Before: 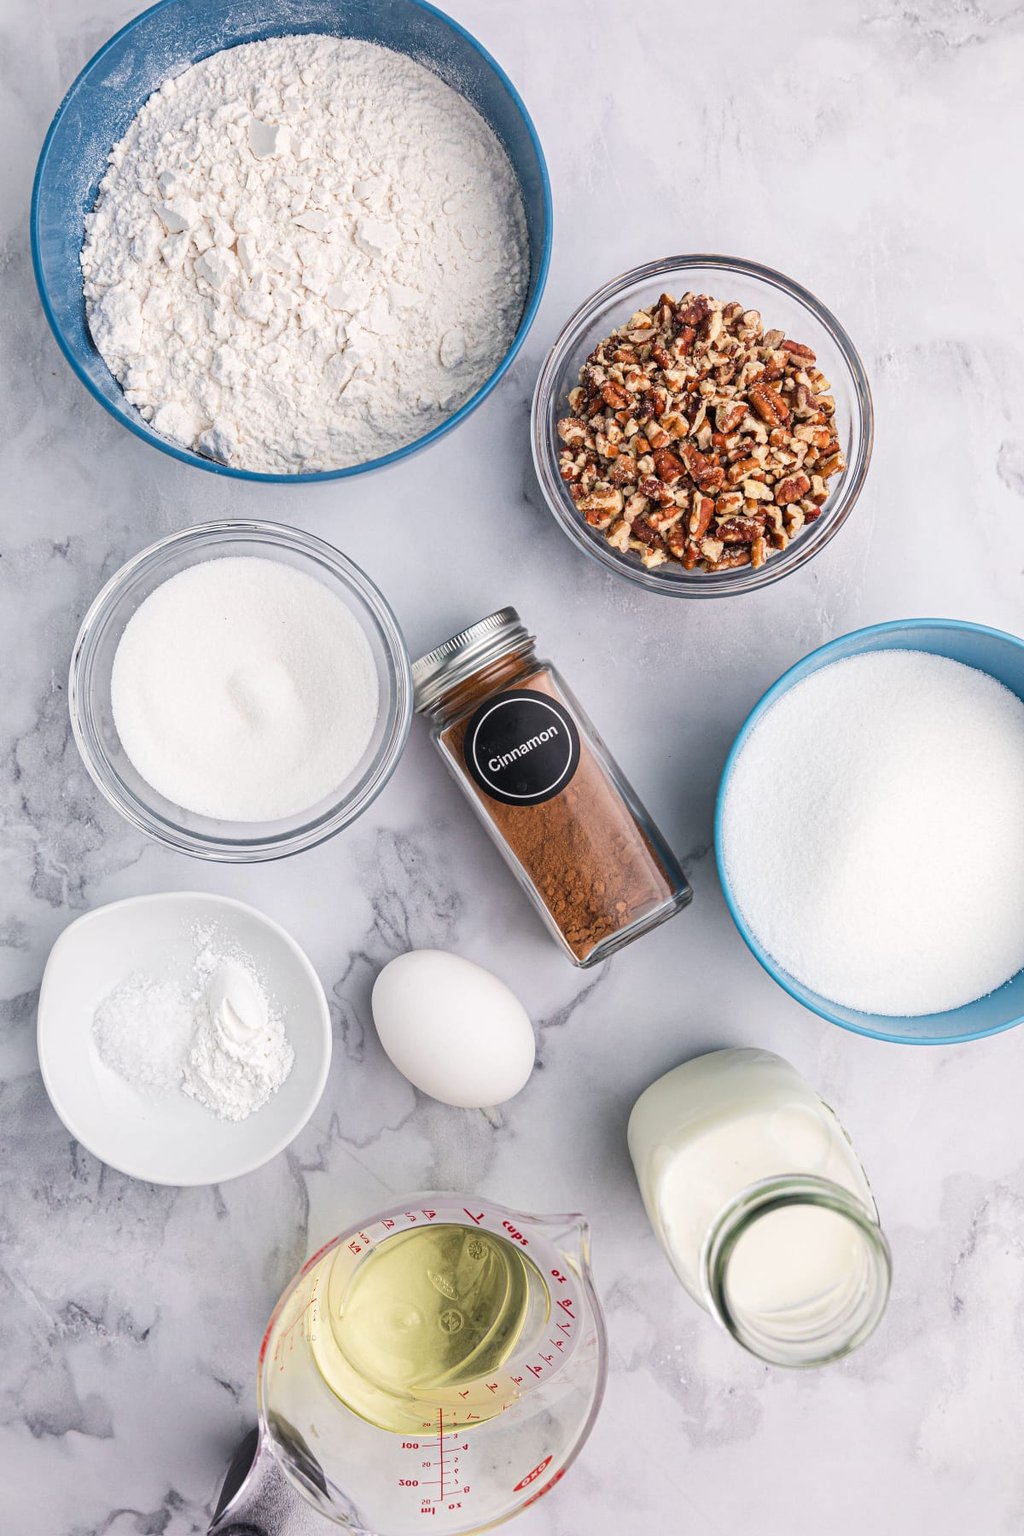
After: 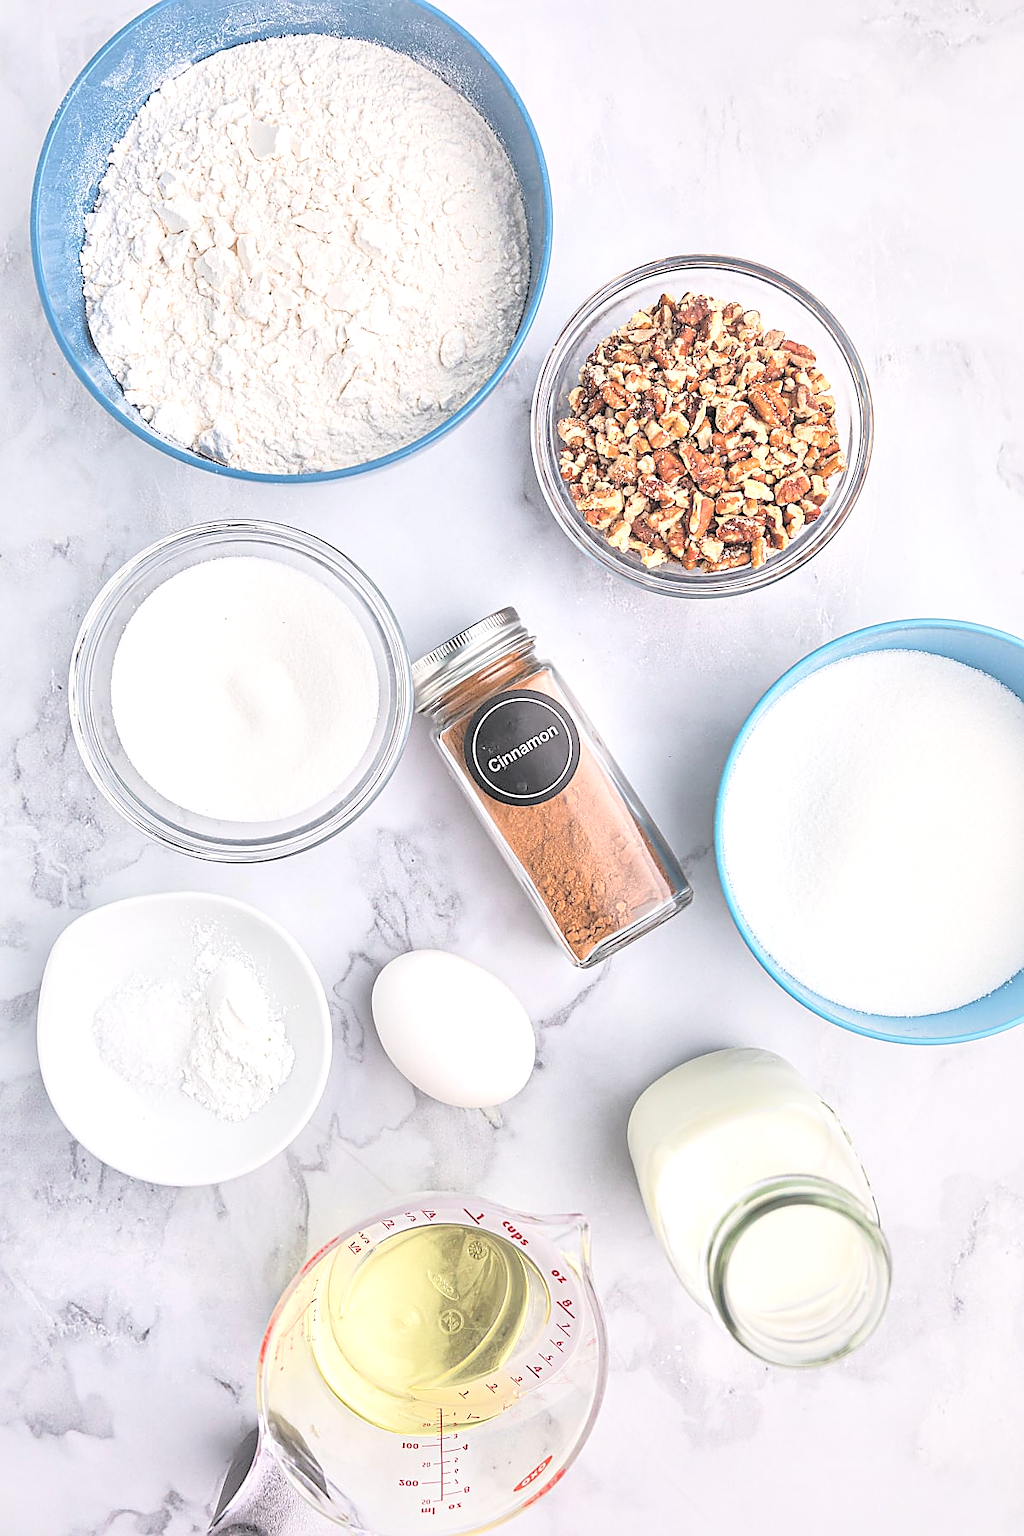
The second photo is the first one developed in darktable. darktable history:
local contrast: mode bilateral grid, contrast 70, coarseness 75, detail 181%, midtone range 0.2
sharpen: radius 1.383, amount 1.263, threshold 0.82
contrast brightness saturation: brightness 0.987
color balance rgb: shadows lift › chroma 2.037%, shadows lift › hue 47.91°, global offset › hue 171.6°, perceptual saturation grading › global saturation 0.3%
